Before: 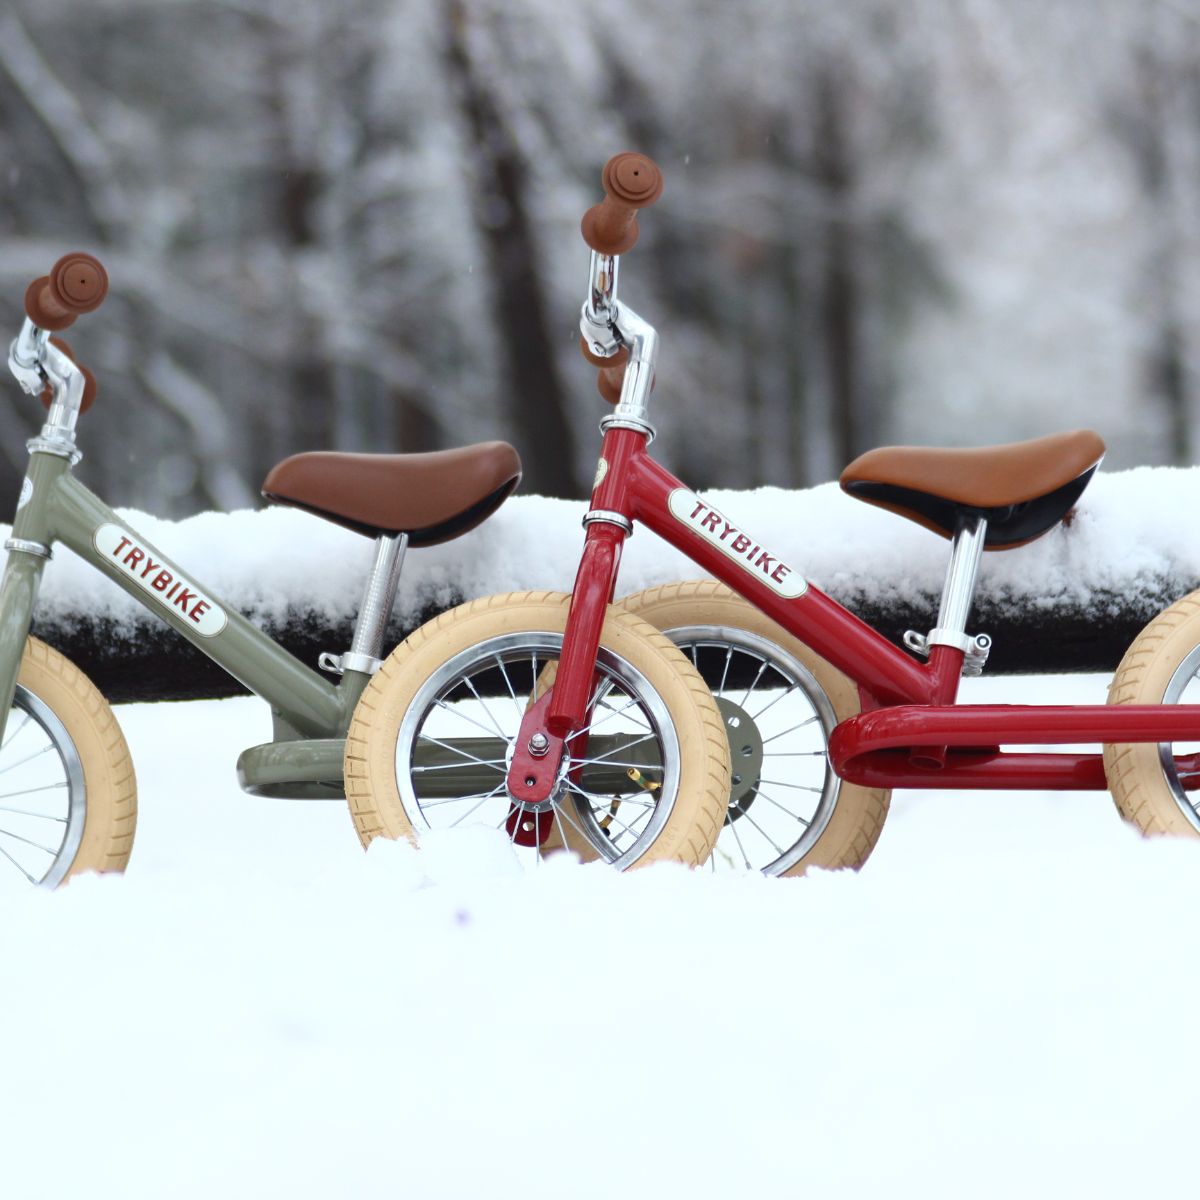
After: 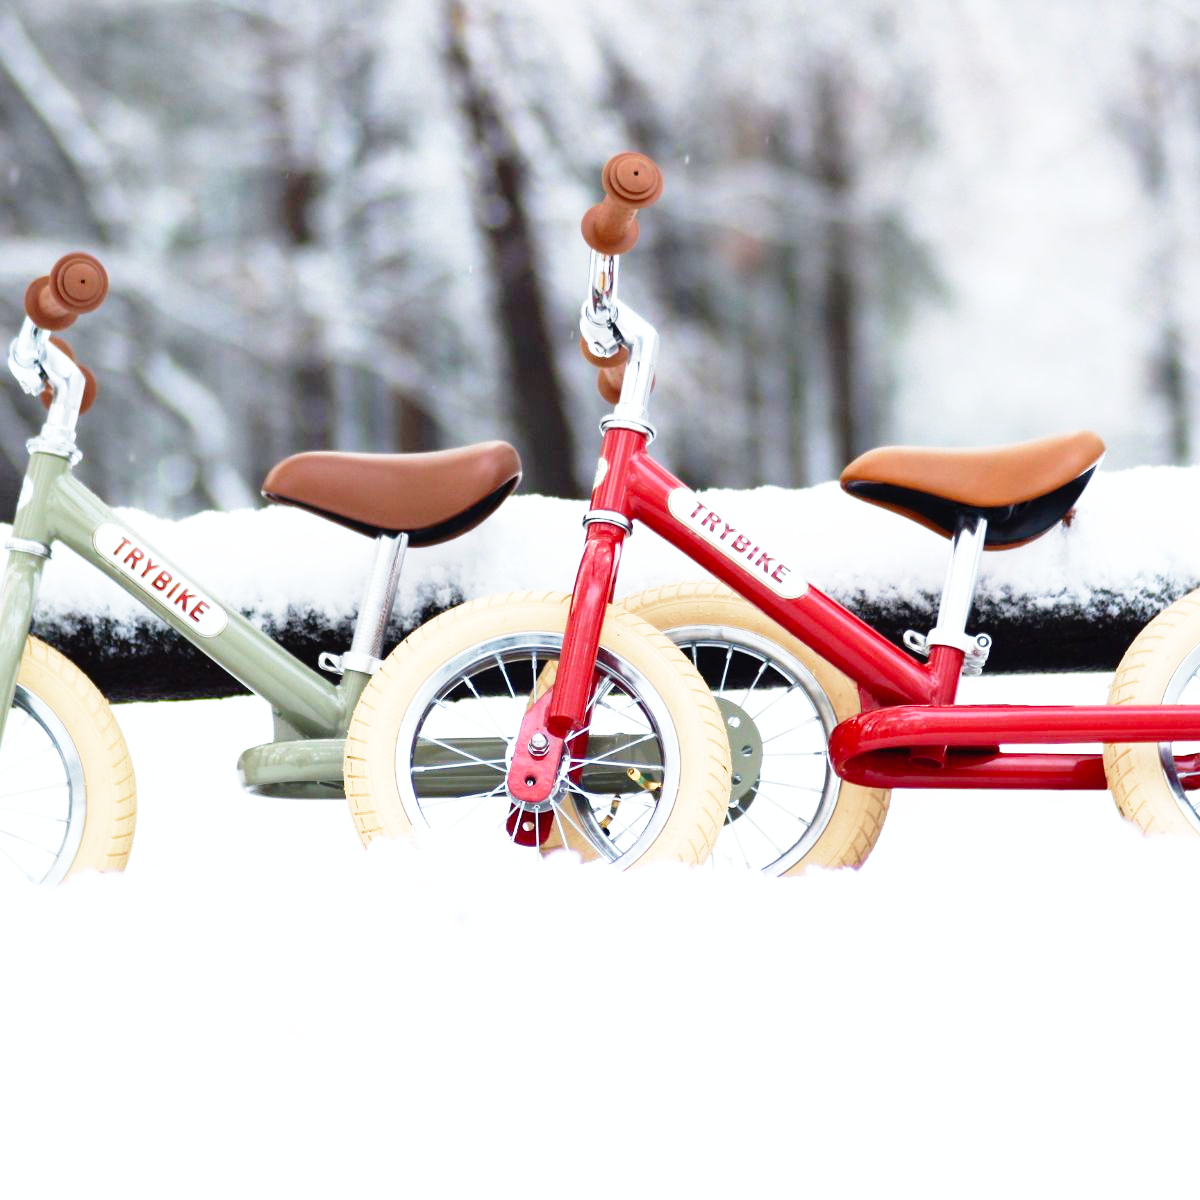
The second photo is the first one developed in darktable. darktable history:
base curve: curves: ch0 [(0, 0) (0.012, 0.01) (0.073, 0.168) (0.31, 0.711) (0.645, 0.957) (1, 1)], preserve colors none
velvia: strength 17%
